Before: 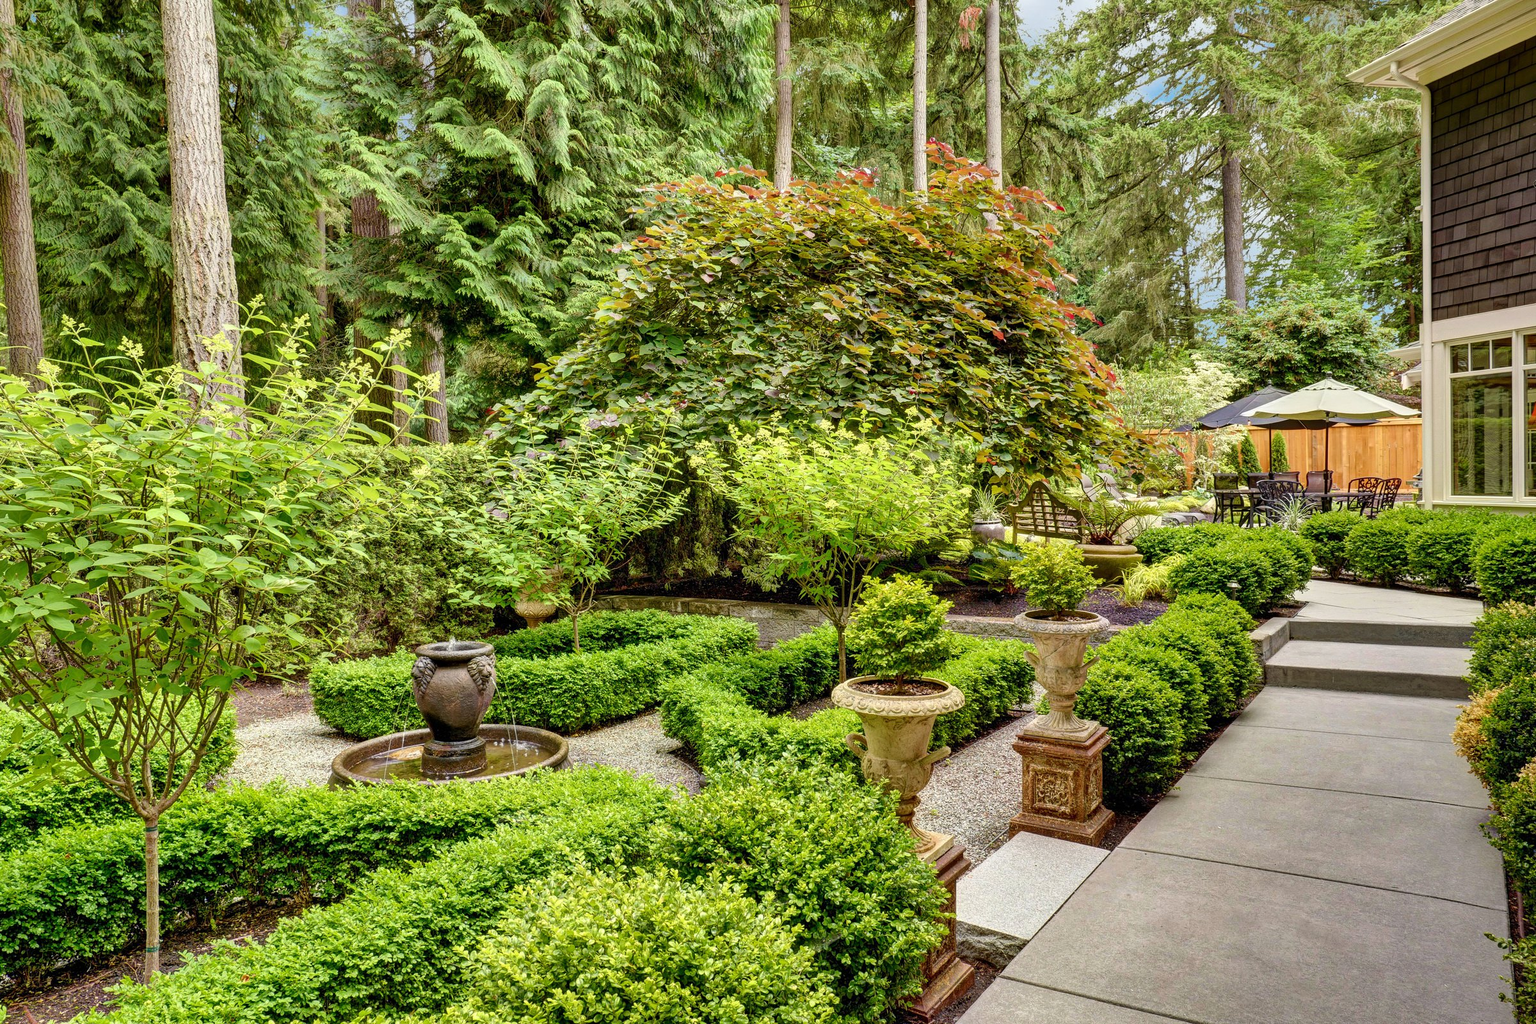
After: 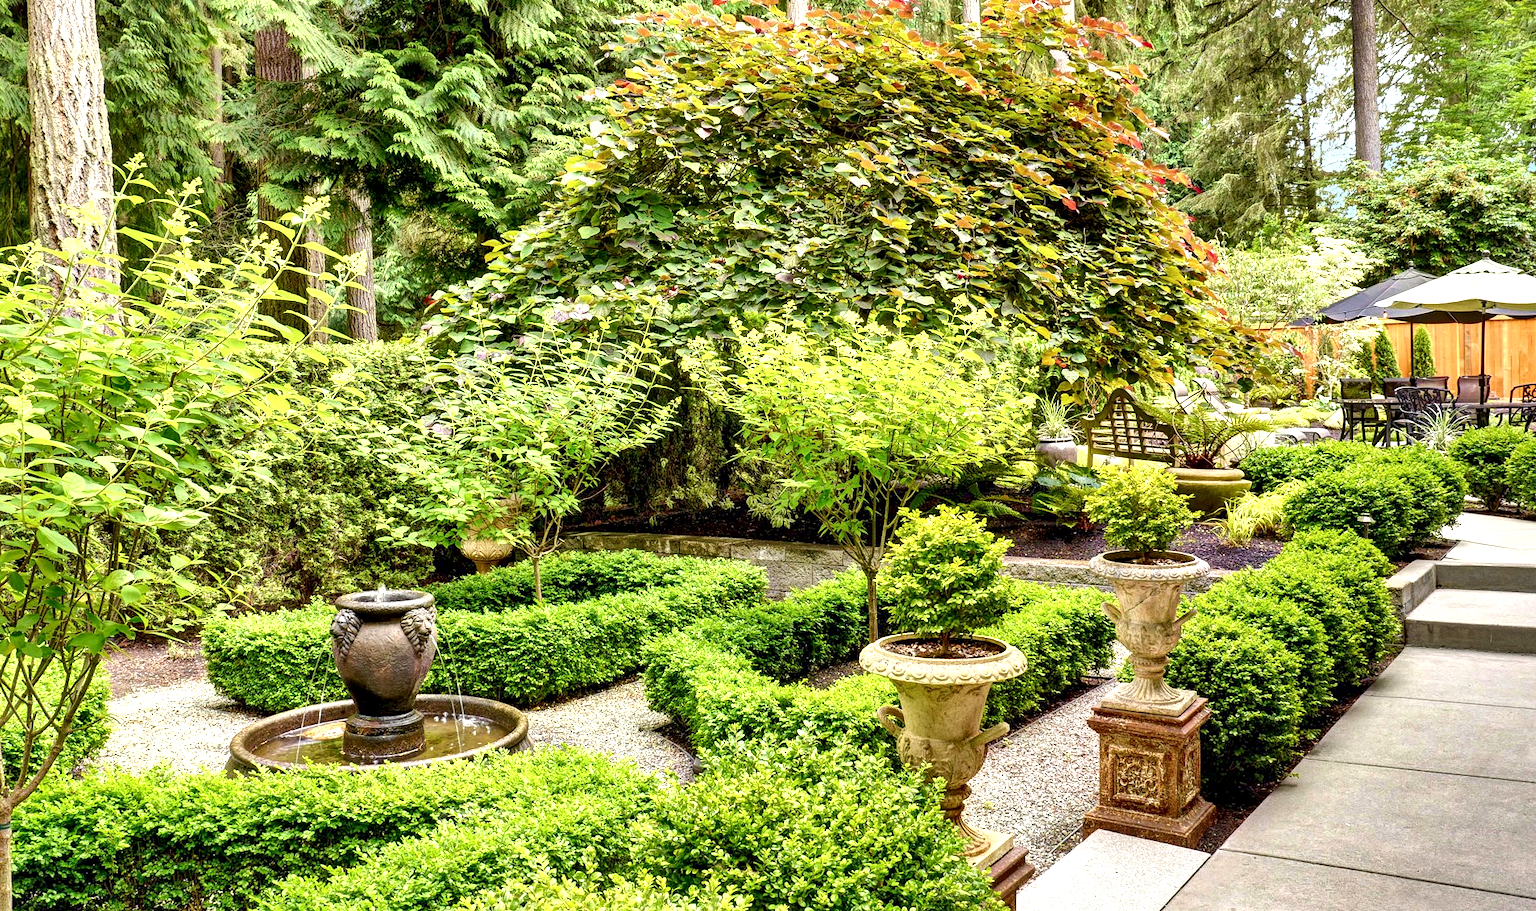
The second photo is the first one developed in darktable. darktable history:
crop: left 9.712%, top 16.928%, right 10.845%, bottom 12.332%
exposure: exposure 0.6 EV, compensate highlight preservation false
local contrast: mode bilateral grid, contrast 100, coarseness 100, detail 165%, midtone range 0.2
